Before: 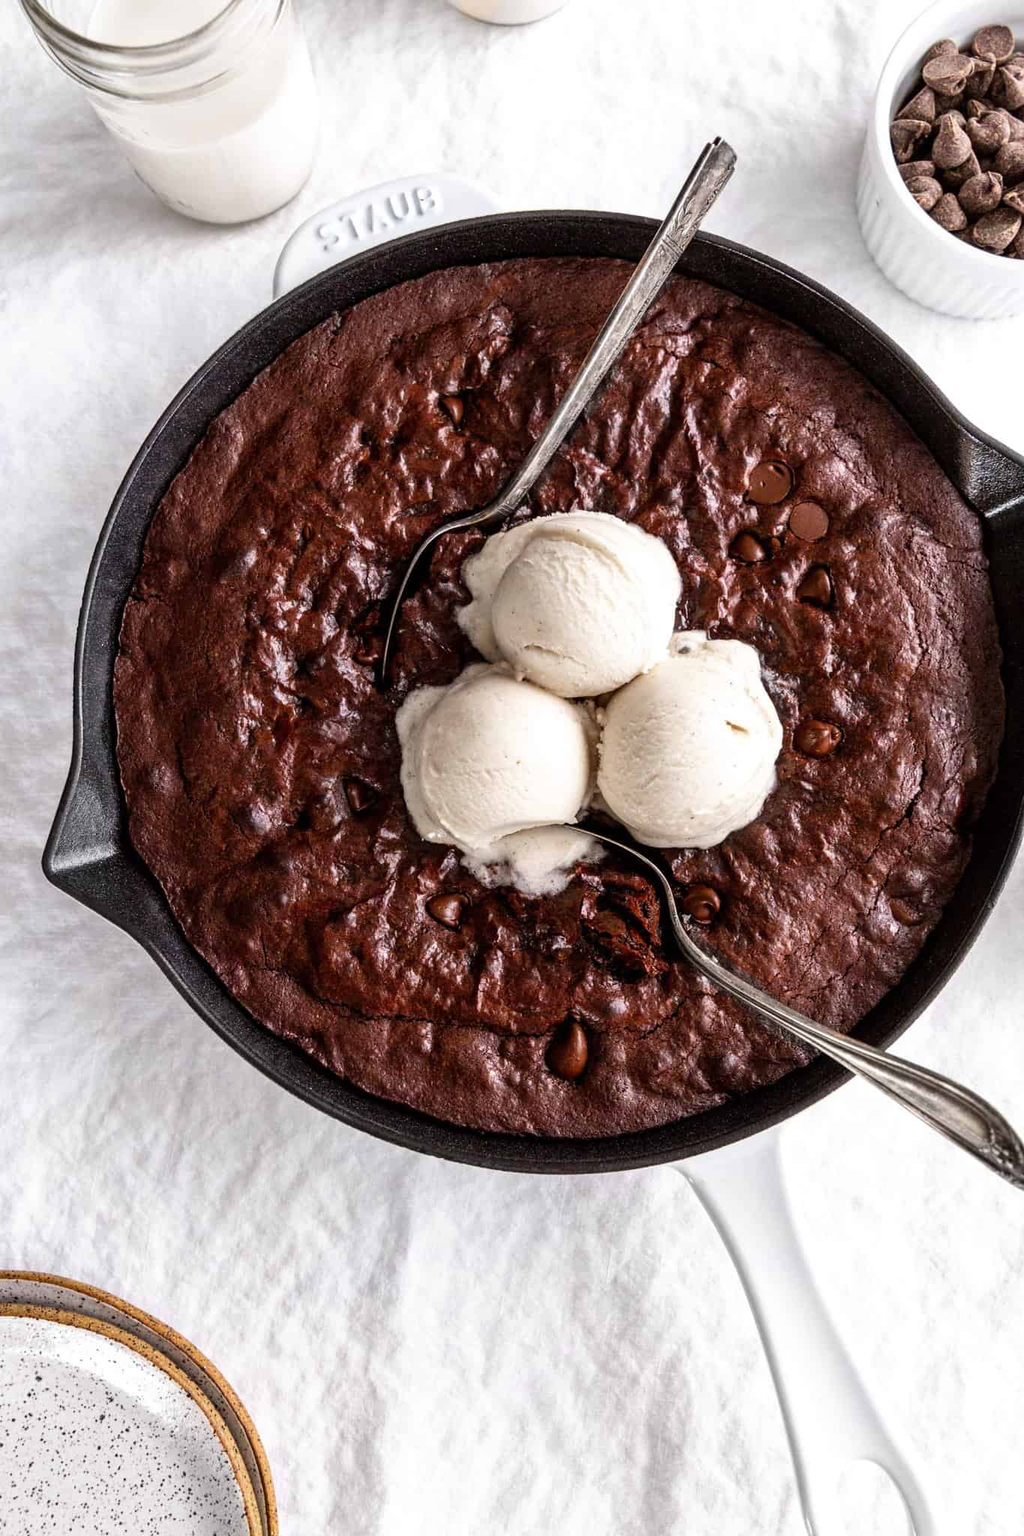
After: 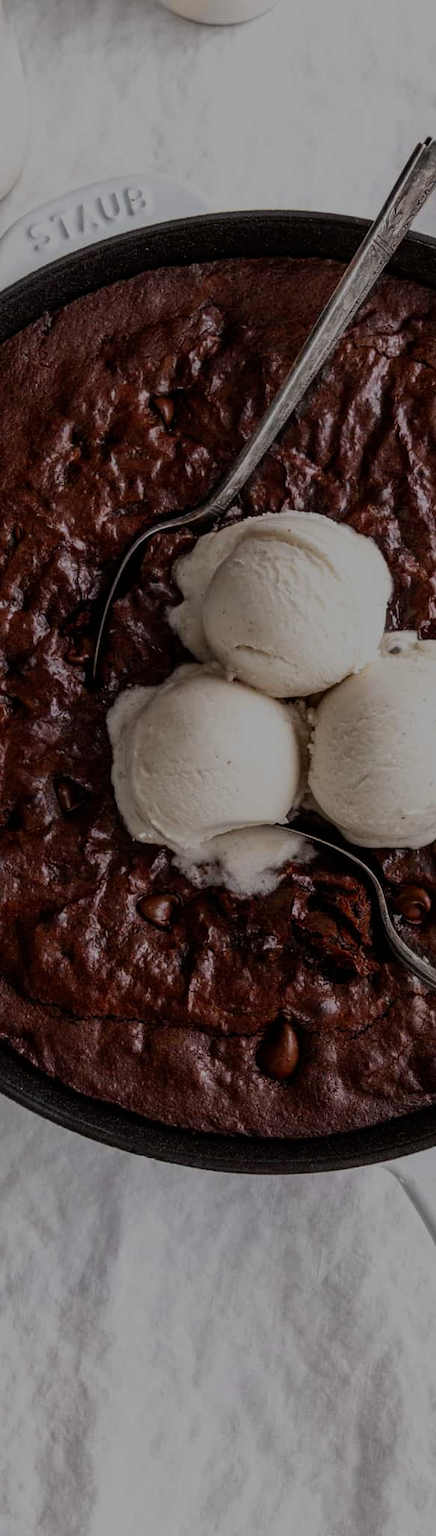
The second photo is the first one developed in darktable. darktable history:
crop: left 28.305%, right 29.061%
exposure: exposure -1.455 EV, compensate highlight preservation false
